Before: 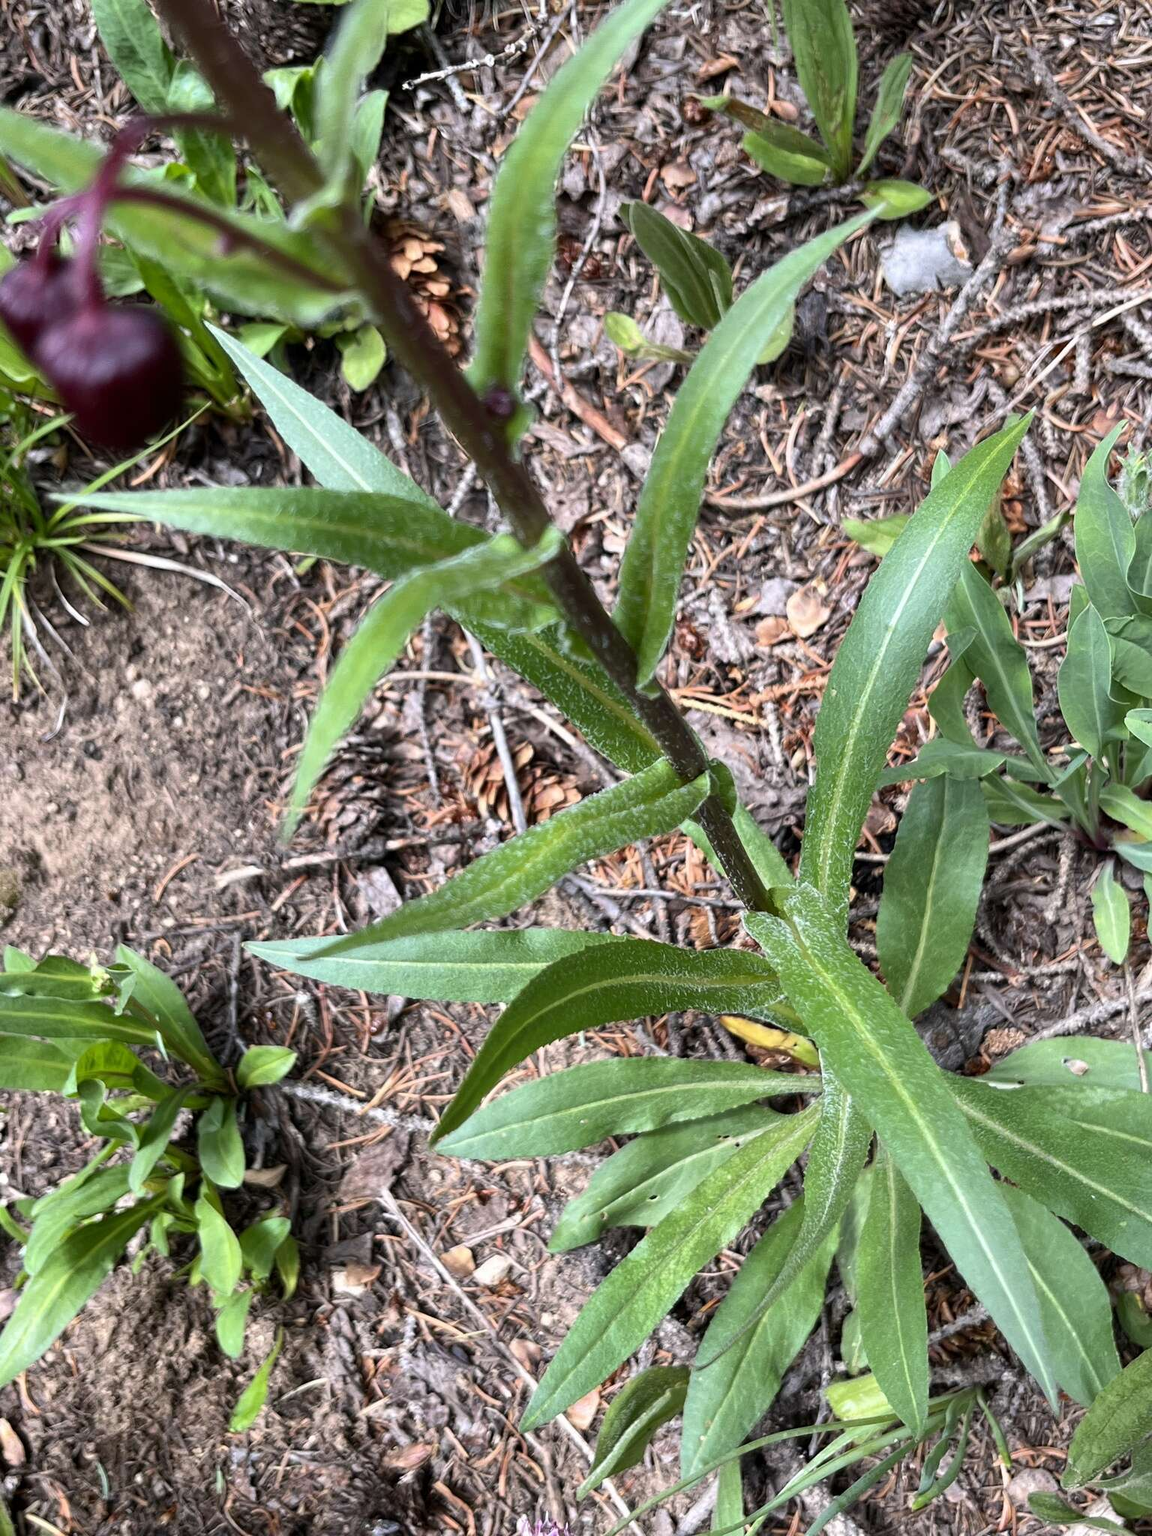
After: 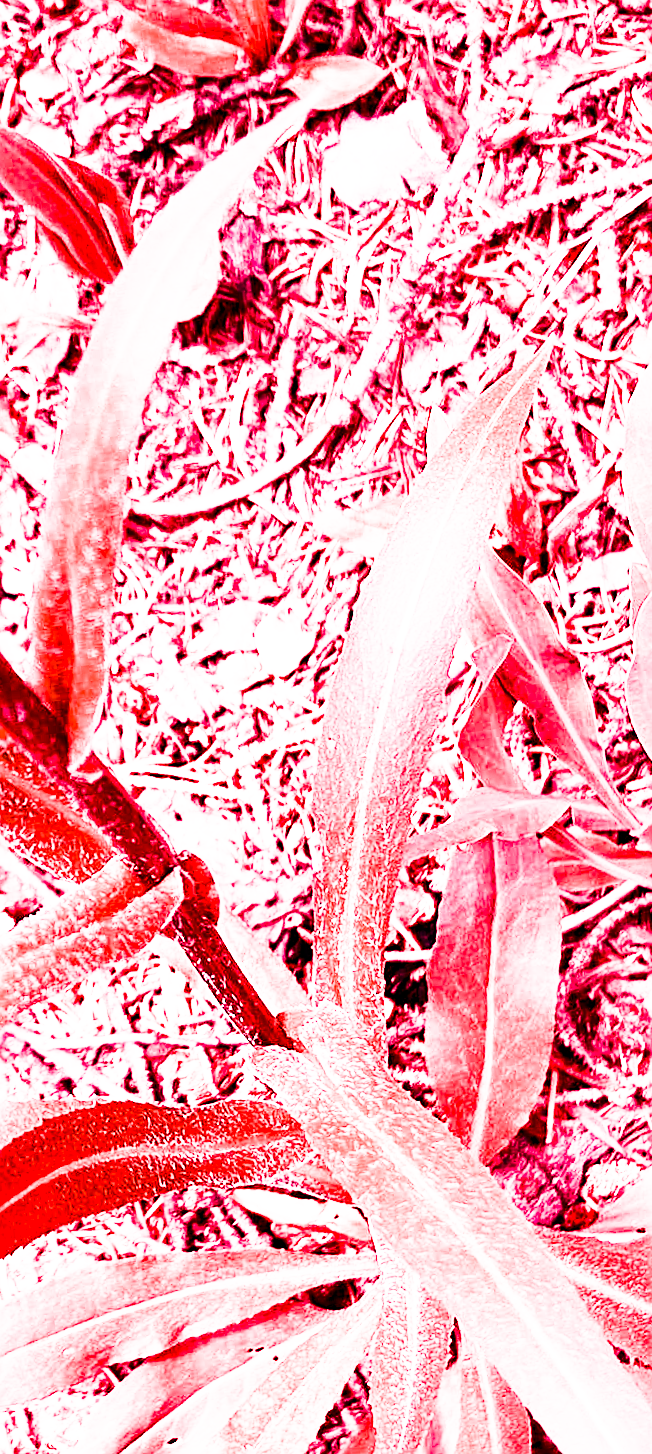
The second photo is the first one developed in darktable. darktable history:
crop and rotate: left 49.936%, top 10.094%, right 13.136%, bottom 24.256%
shadows and highlights: low approximation 0.01, soften with gaussian
contrast brightness saturation: contrast 0.28
sharpen: on, module defaults
sigmoid: contrast 1.86, skew 0.35
rotate and perspective: rotation -6.83°, automatic cropping off
white balance: red 4.26, blue 1.802
color calibration: illuminant as shot in camera, x 0.358, y 0.373, temperature 4628.91 K
